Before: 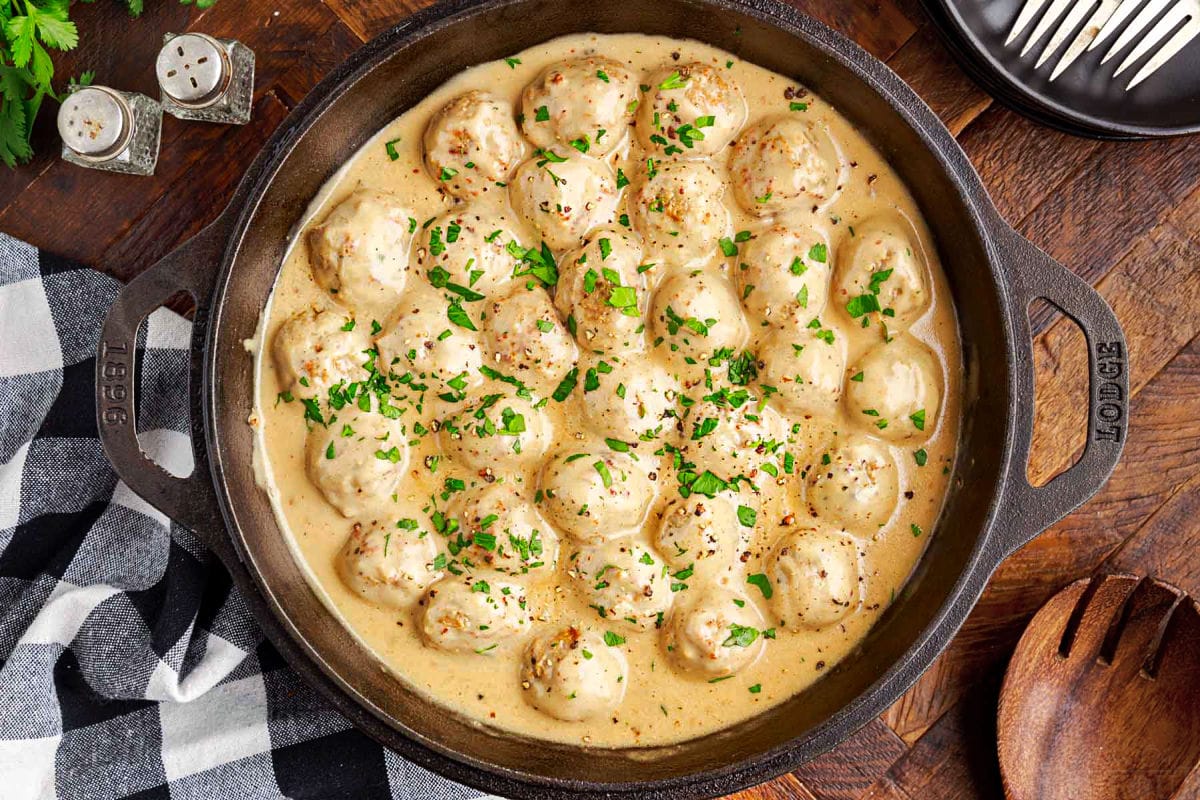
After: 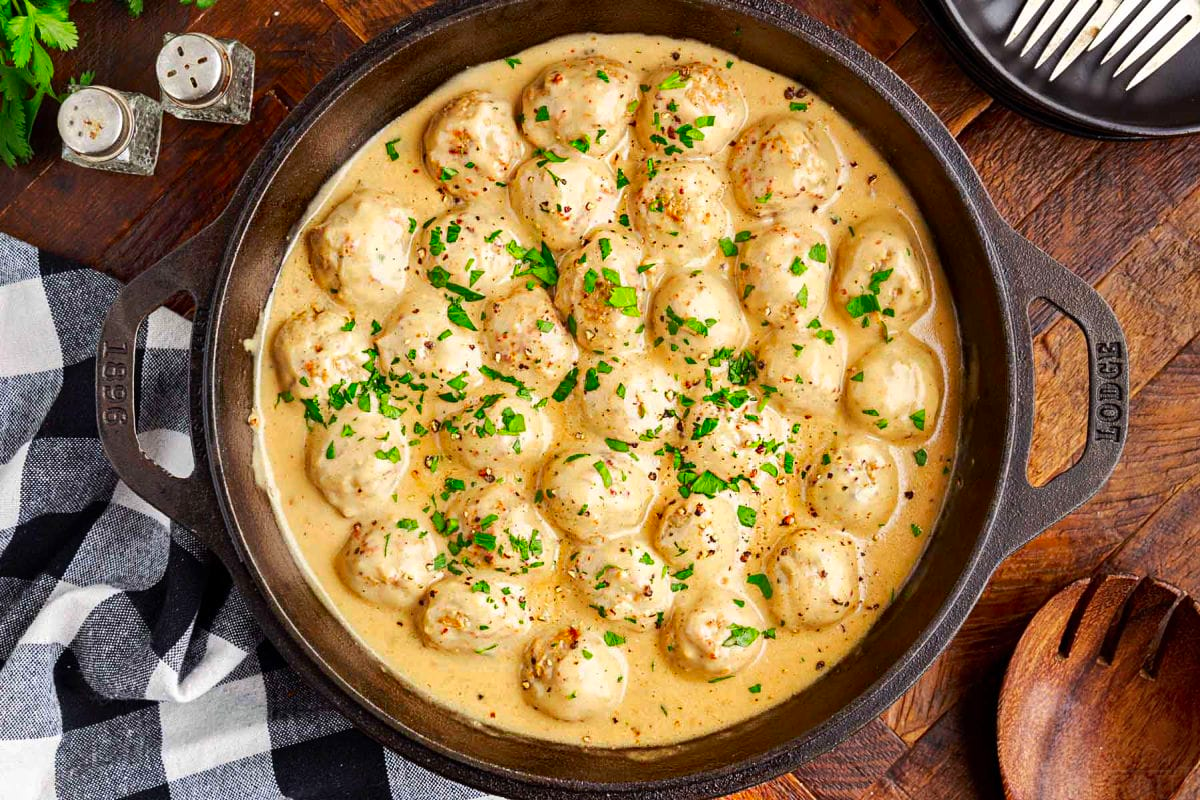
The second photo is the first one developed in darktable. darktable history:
contrast brightness saturation: contrast 0.08, saturation 0.197
exposure: compensate highlight preservation false
